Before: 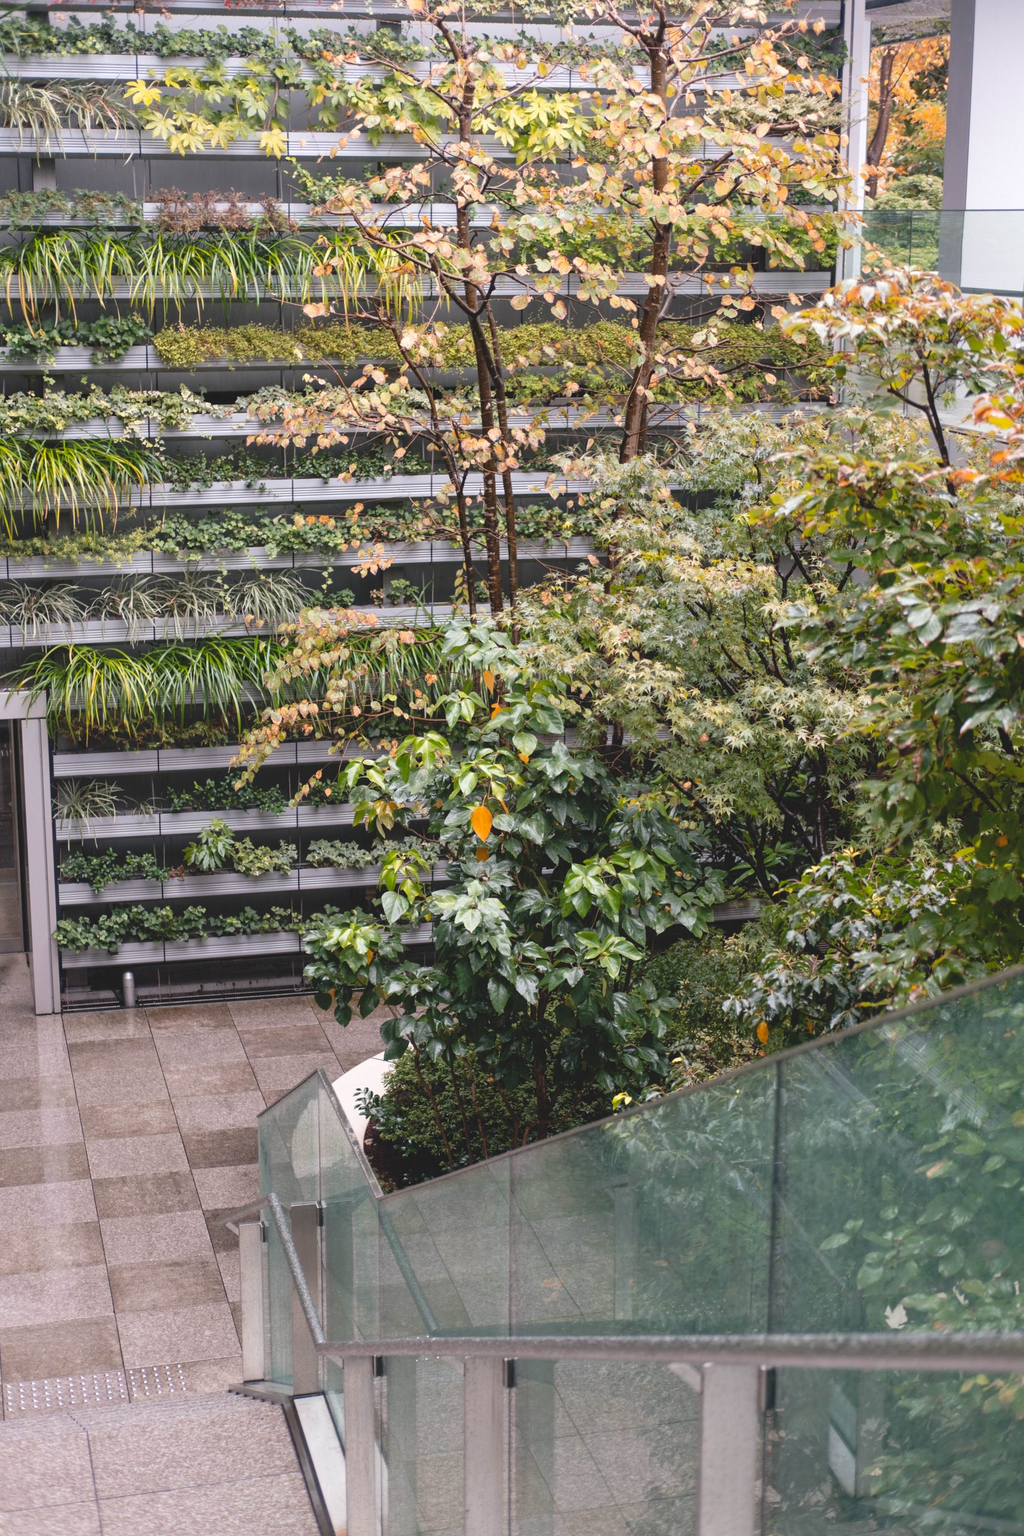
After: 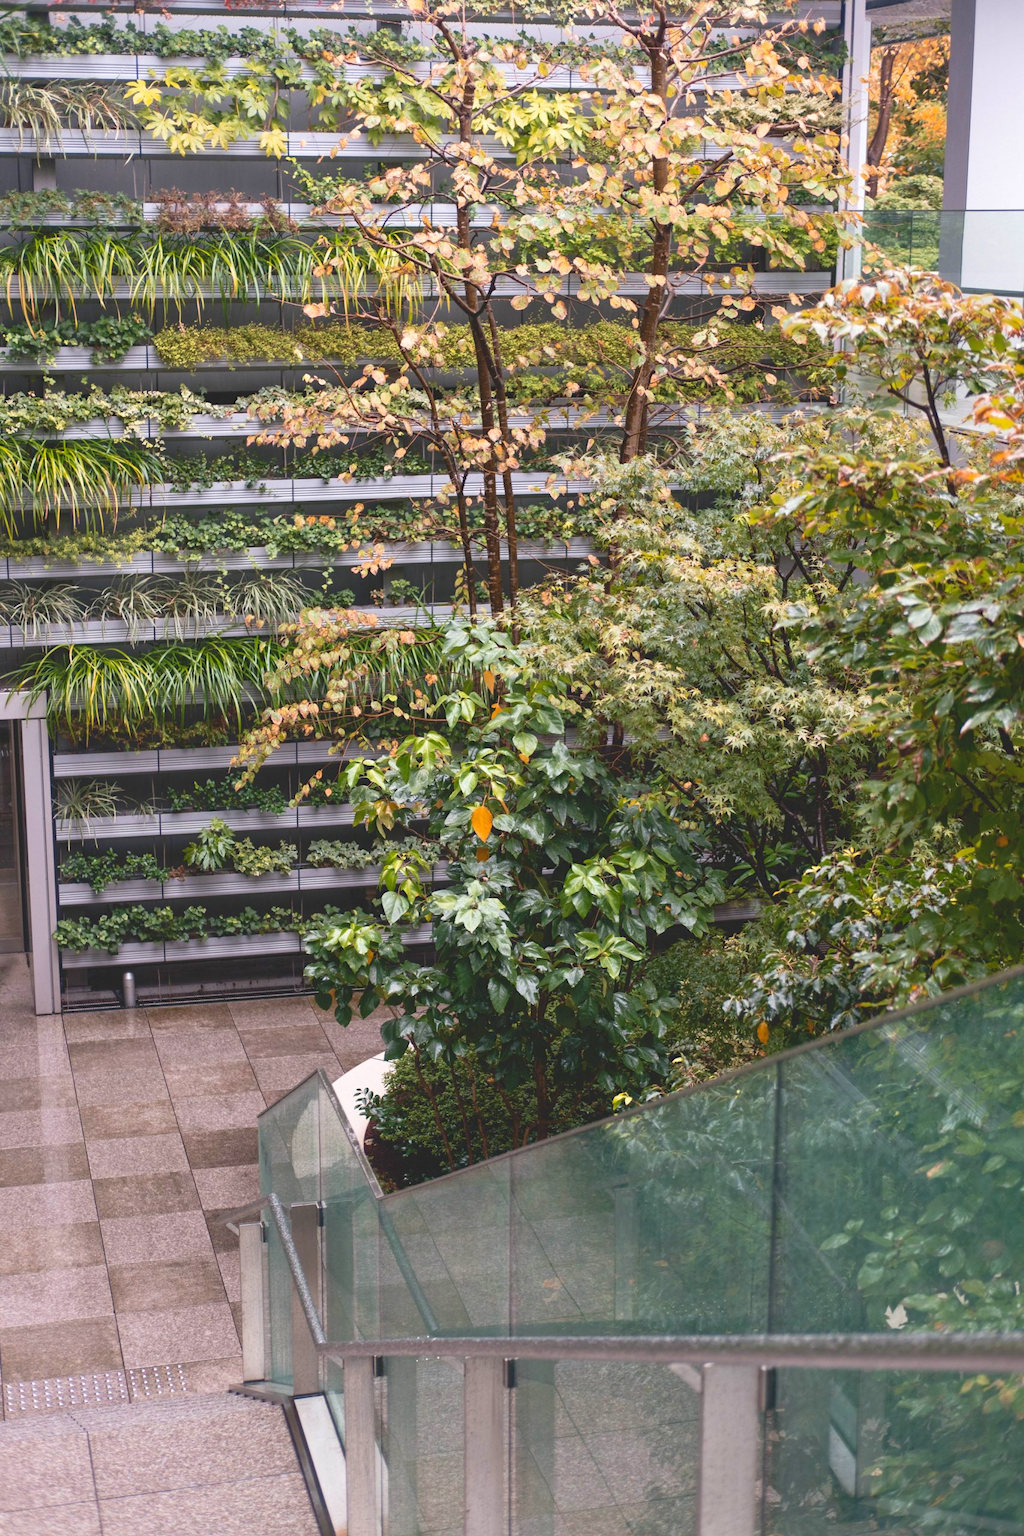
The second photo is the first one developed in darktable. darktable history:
tone curve: curves: ch0 [(0, 0) (0.003, 0.013) (0.011, 0.02) (0.025, 0.037) (0.044, 0.068) (0.069, 0.108) (0.1, 0.138) (0.136, 0.168) (0.177, 0.203) (0.224, 0.241) (0.277, 0.281) (0.335, 0.328) (0.399, 0.382) (0.468, 0.448) (0.543, 0.519) (0.623, 0.603) (0.709, 0.705) (0.801, 0.808) (0.898, 0.903) (1, 1)], color space Lab, linked channels, preserve colors none
velvia: on, module defaults
